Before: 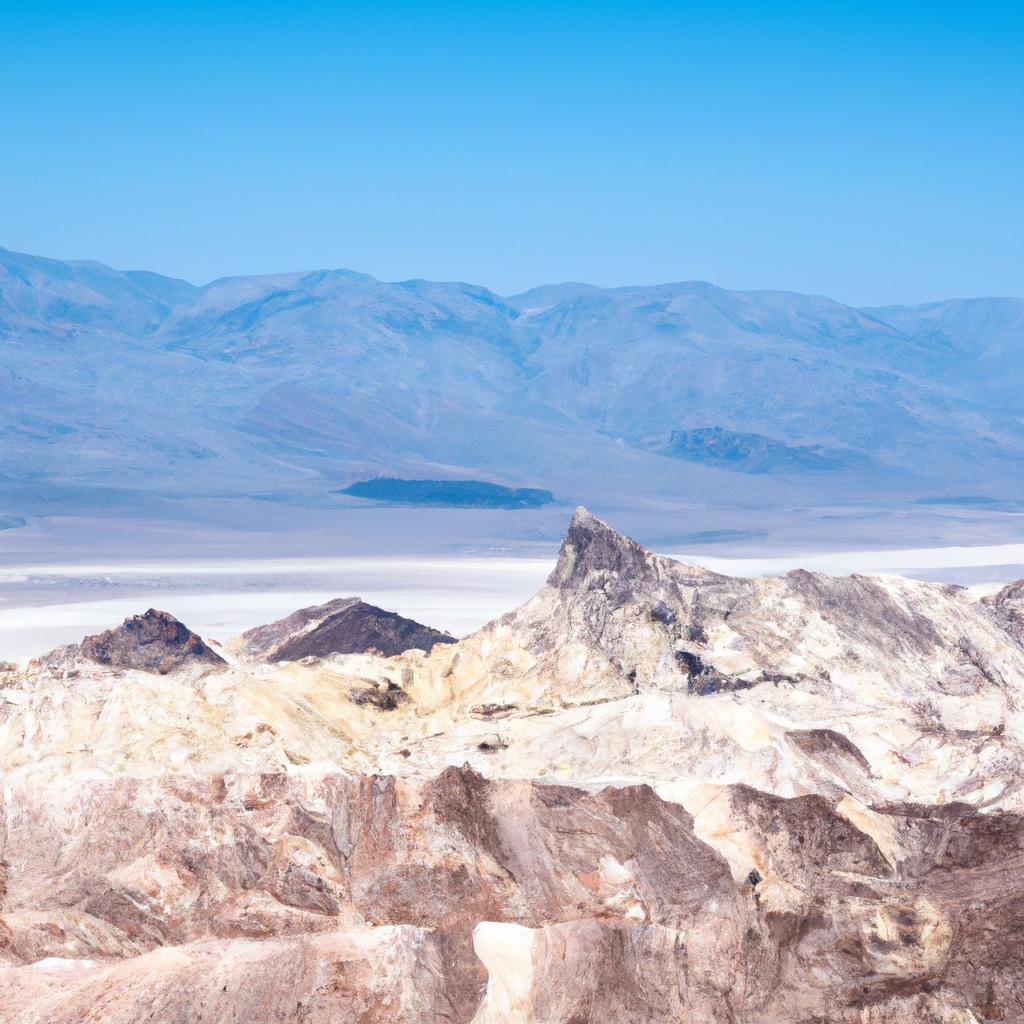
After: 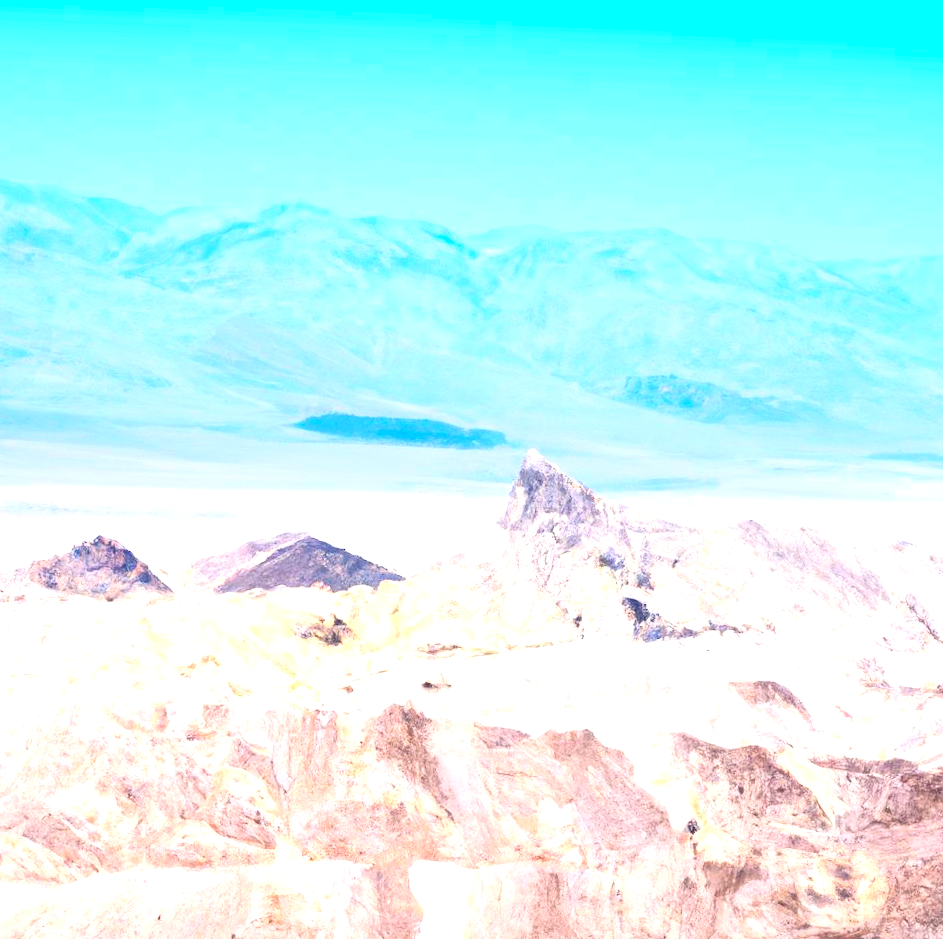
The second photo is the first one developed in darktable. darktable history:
crop and rotate: angle -2.12°, left 3.086%, top 4.321%, right 1.419%, bottom 0.62%
exposure: black level correction 0, exposure 1.103 EV, compensate exposure bias true, compensate highlight preservation false
contrast brightness saturation: contrast 0.199, brightness 0.163, saturation 0.215
